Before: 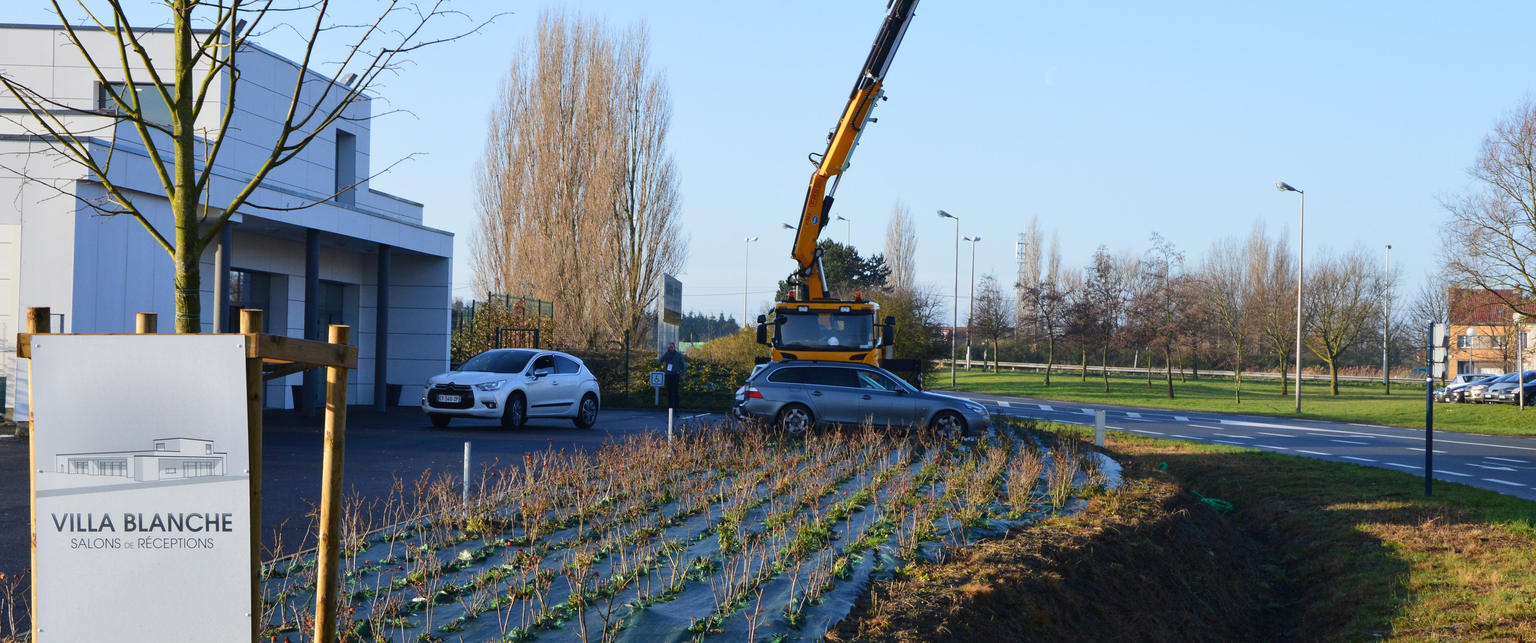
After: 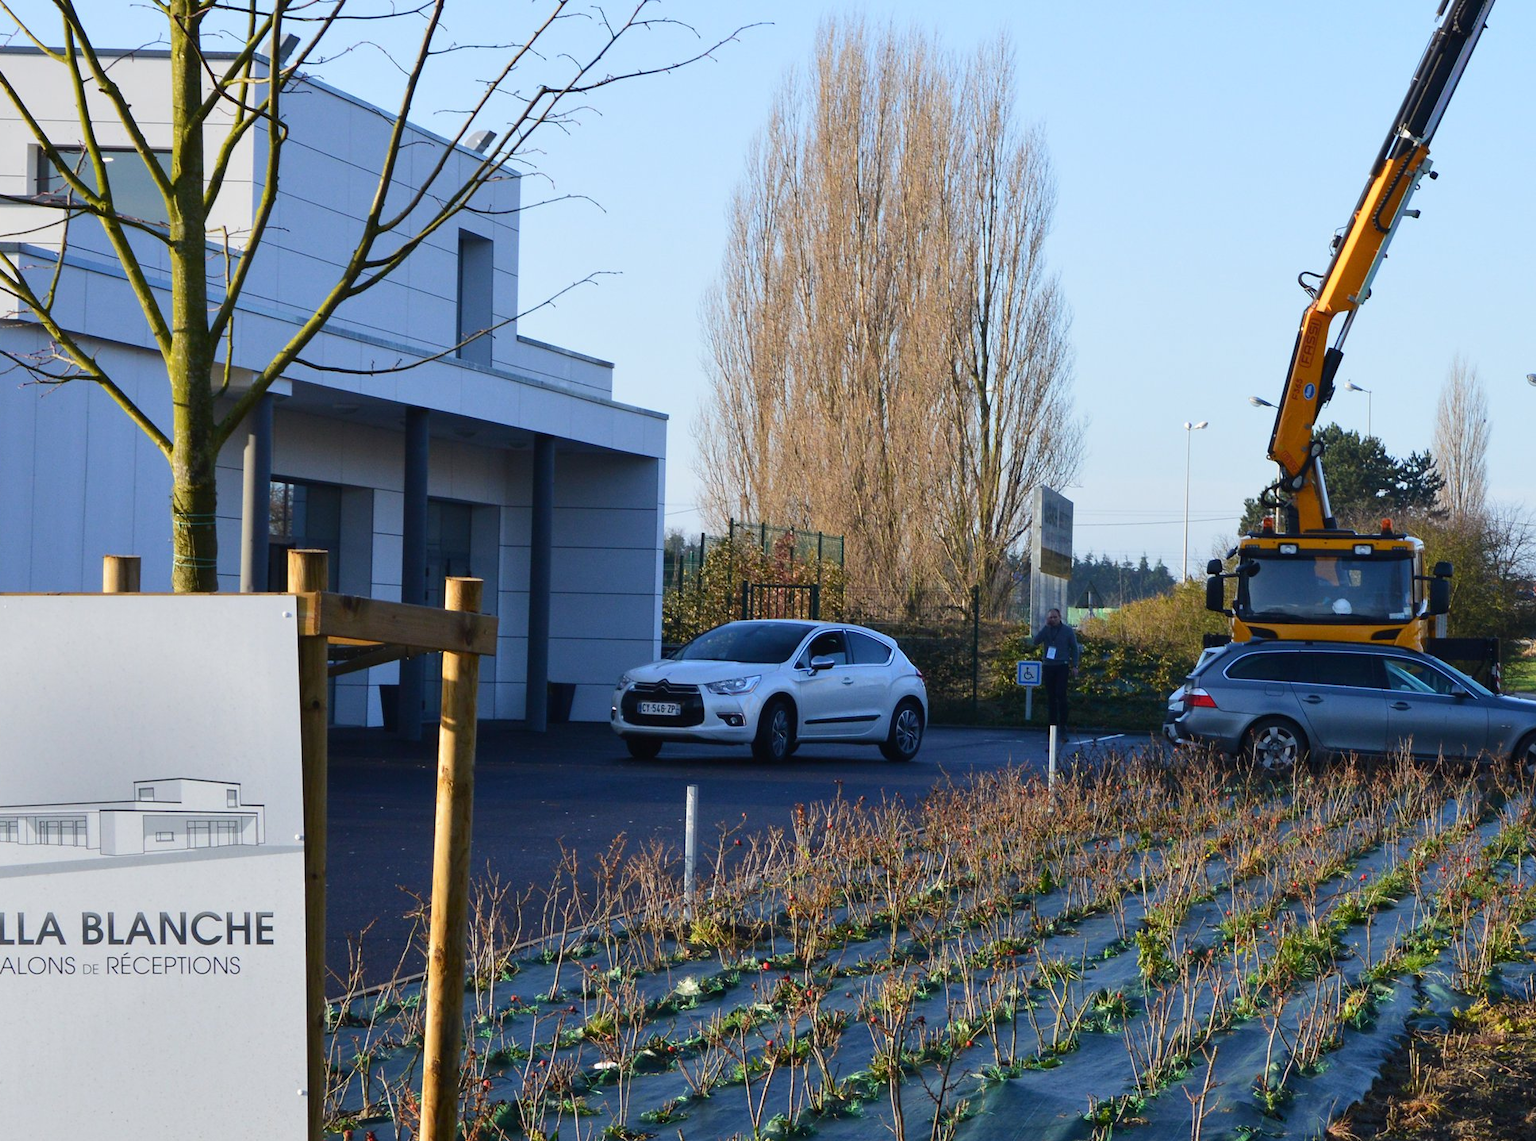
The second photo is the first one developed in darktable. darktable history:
base curve: preserve colors none
crop: left 5.114%, right 38.589%
